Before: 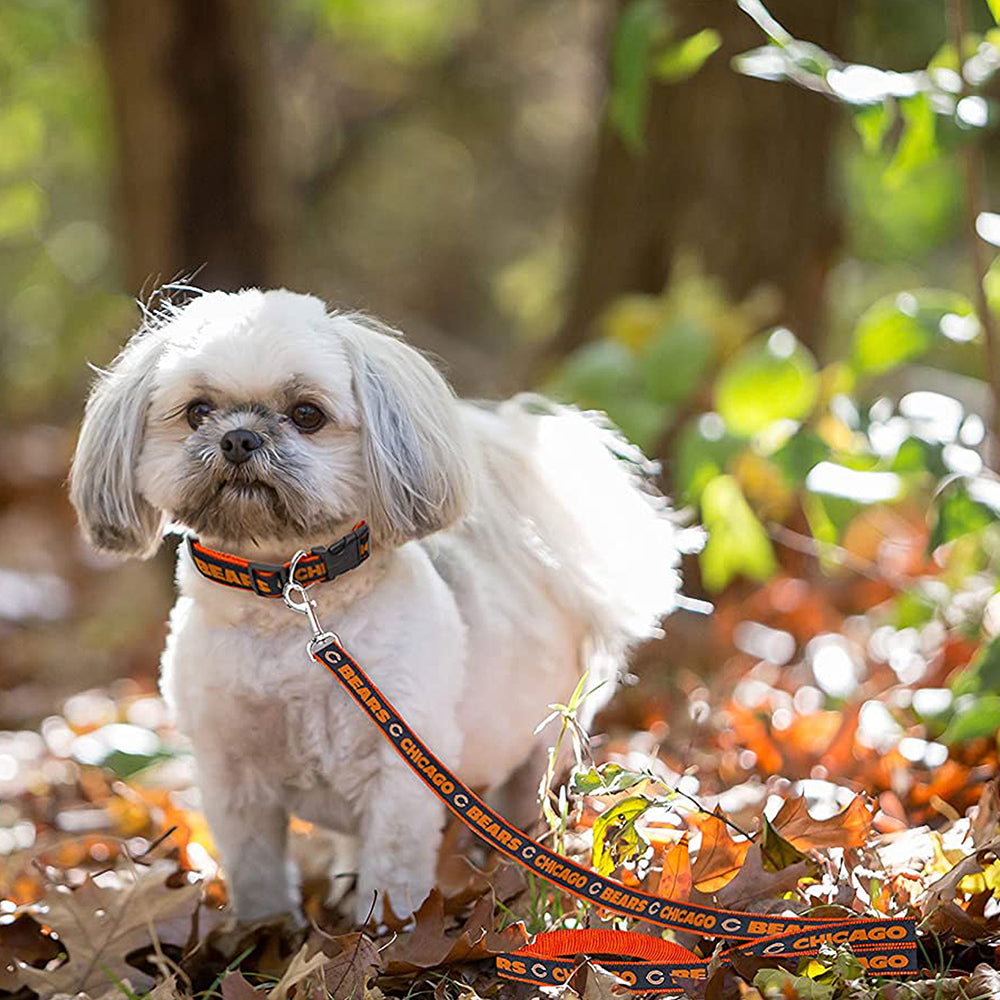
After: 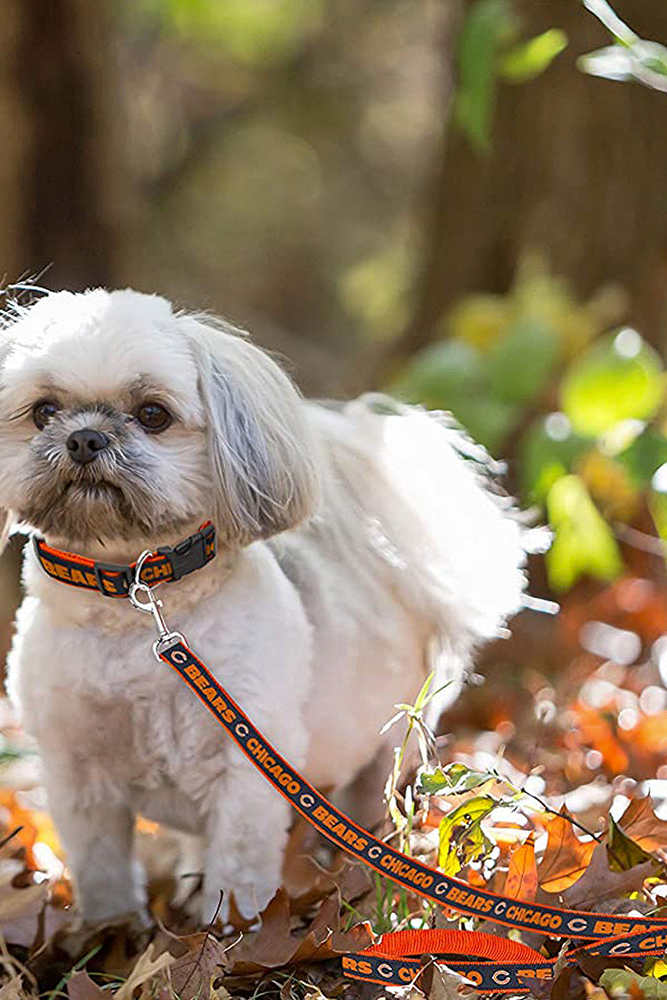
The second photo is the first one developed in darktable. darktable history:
crop and rotate: left 15.446%, right 17.836%
shadows and highlights: low approximation 0.01, soften with gaussian
white balance: emerald 1
